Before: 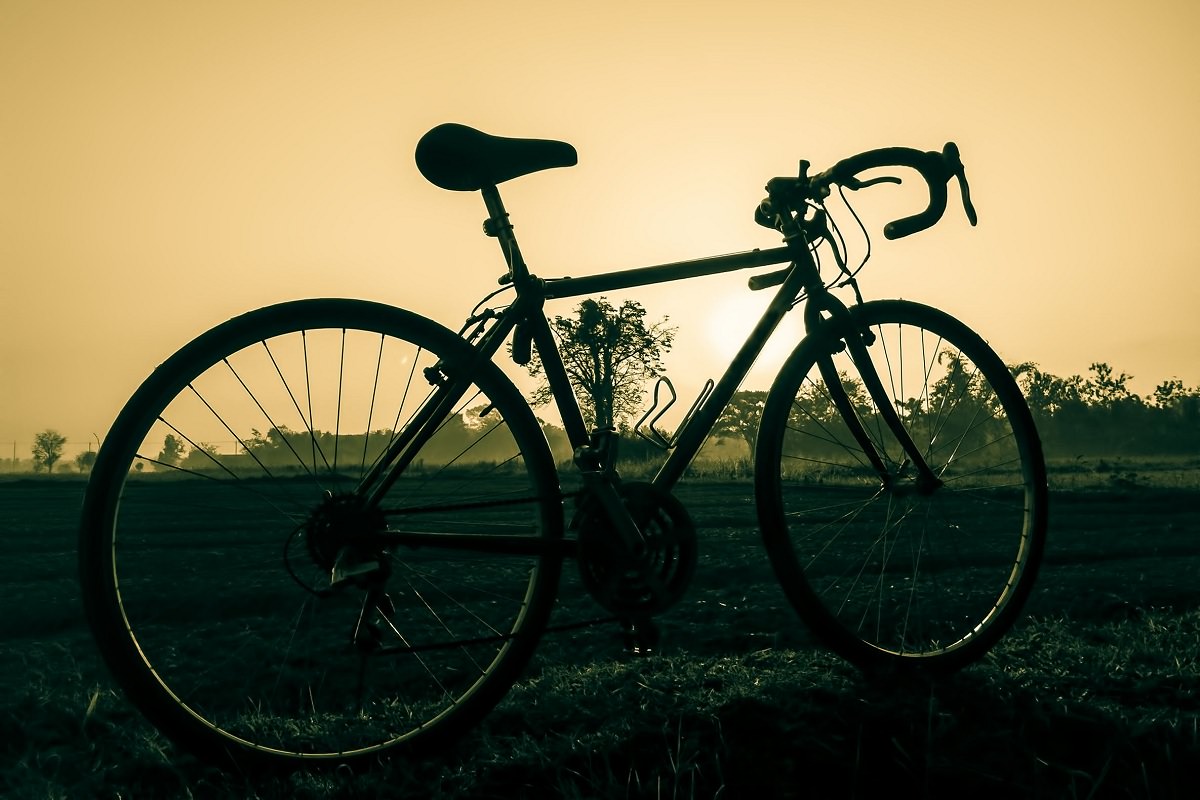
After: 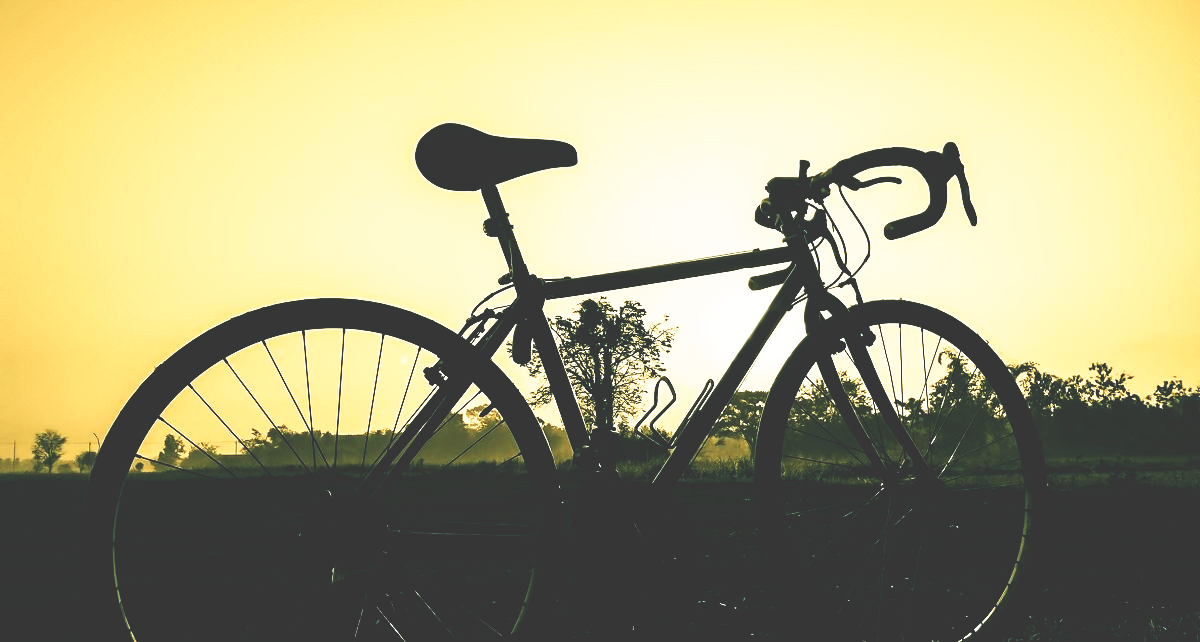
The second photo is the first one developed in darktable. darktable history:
base curve: curves: ch0 [(0, 0.036) (0.007, 0.037) (0.604, 0.887) (1, 1)], preserve colors none
exposure: black level correction 0.007, exposure 0.093 EV, compensate highlight preservation false
crop: bottom 19.644%
tone equalizer: on, module defaults
